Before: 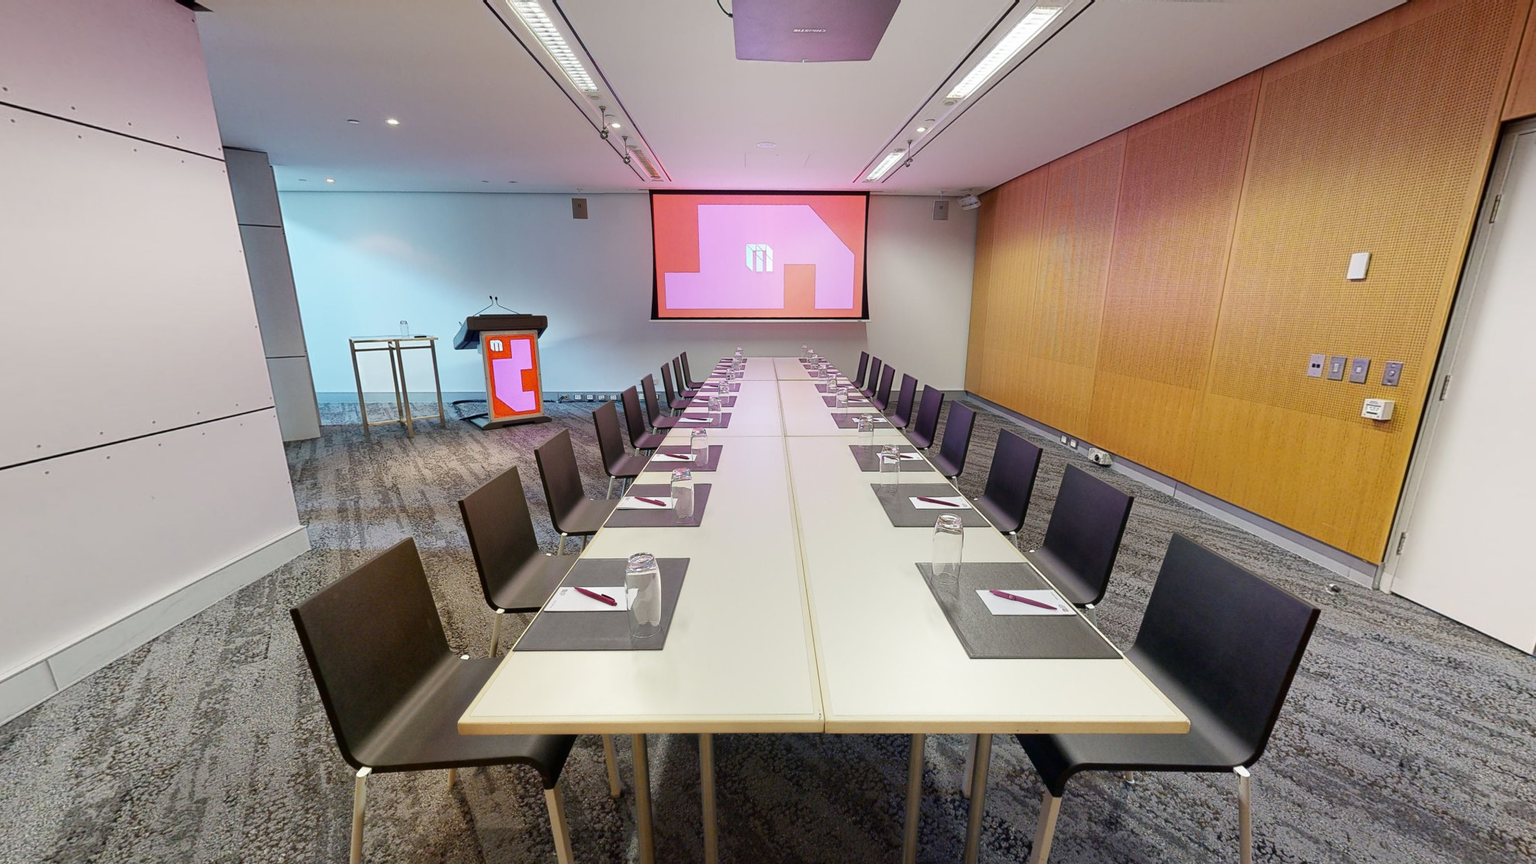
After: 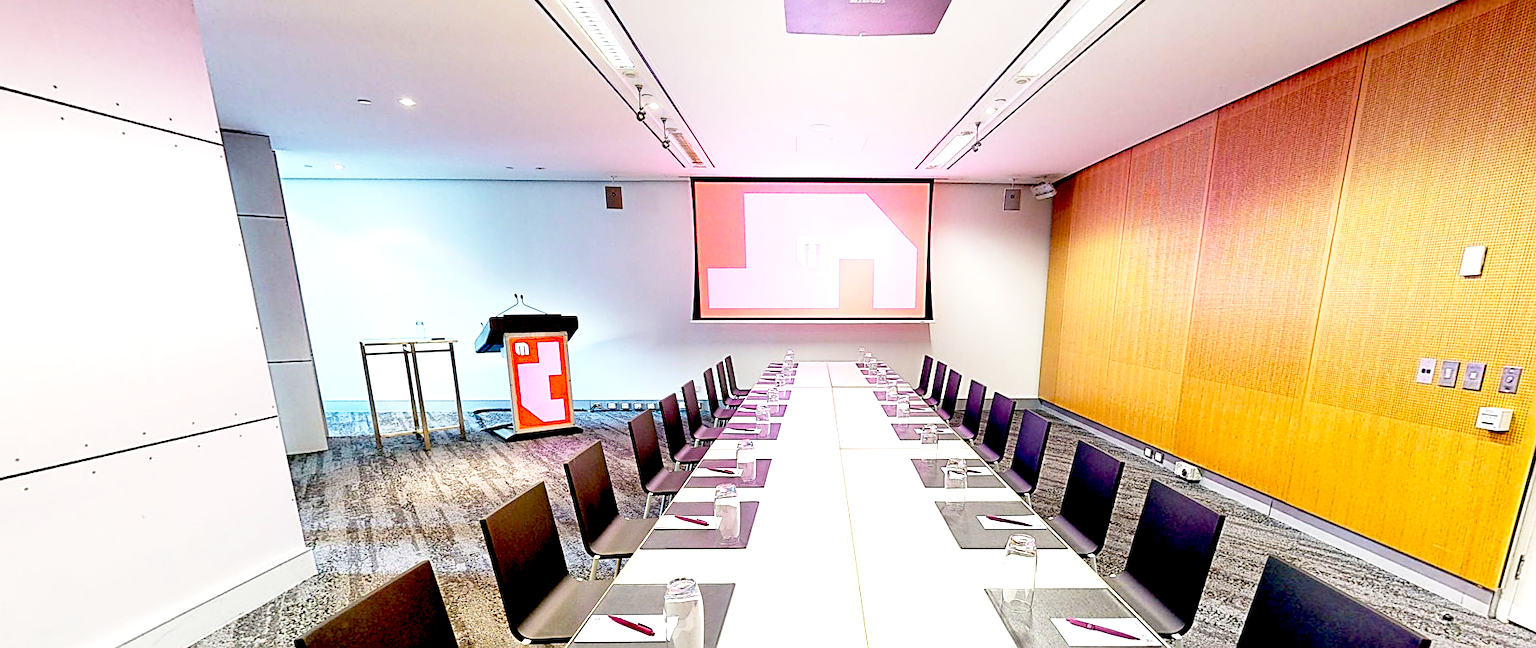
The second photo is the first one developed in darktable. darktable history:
base curve: curves: ch0 [(0, 0) (0.666, 0.806) (1, 1)], preserve colors none
crop: left 1.562%, top 3.454%, right 7.757%, bottom 28.474%
sharpen: on, module defaults
exposure: black level correction 0.033, exposure 0.909 EV, compensate exposure bias true, compensate highlight preservation false
